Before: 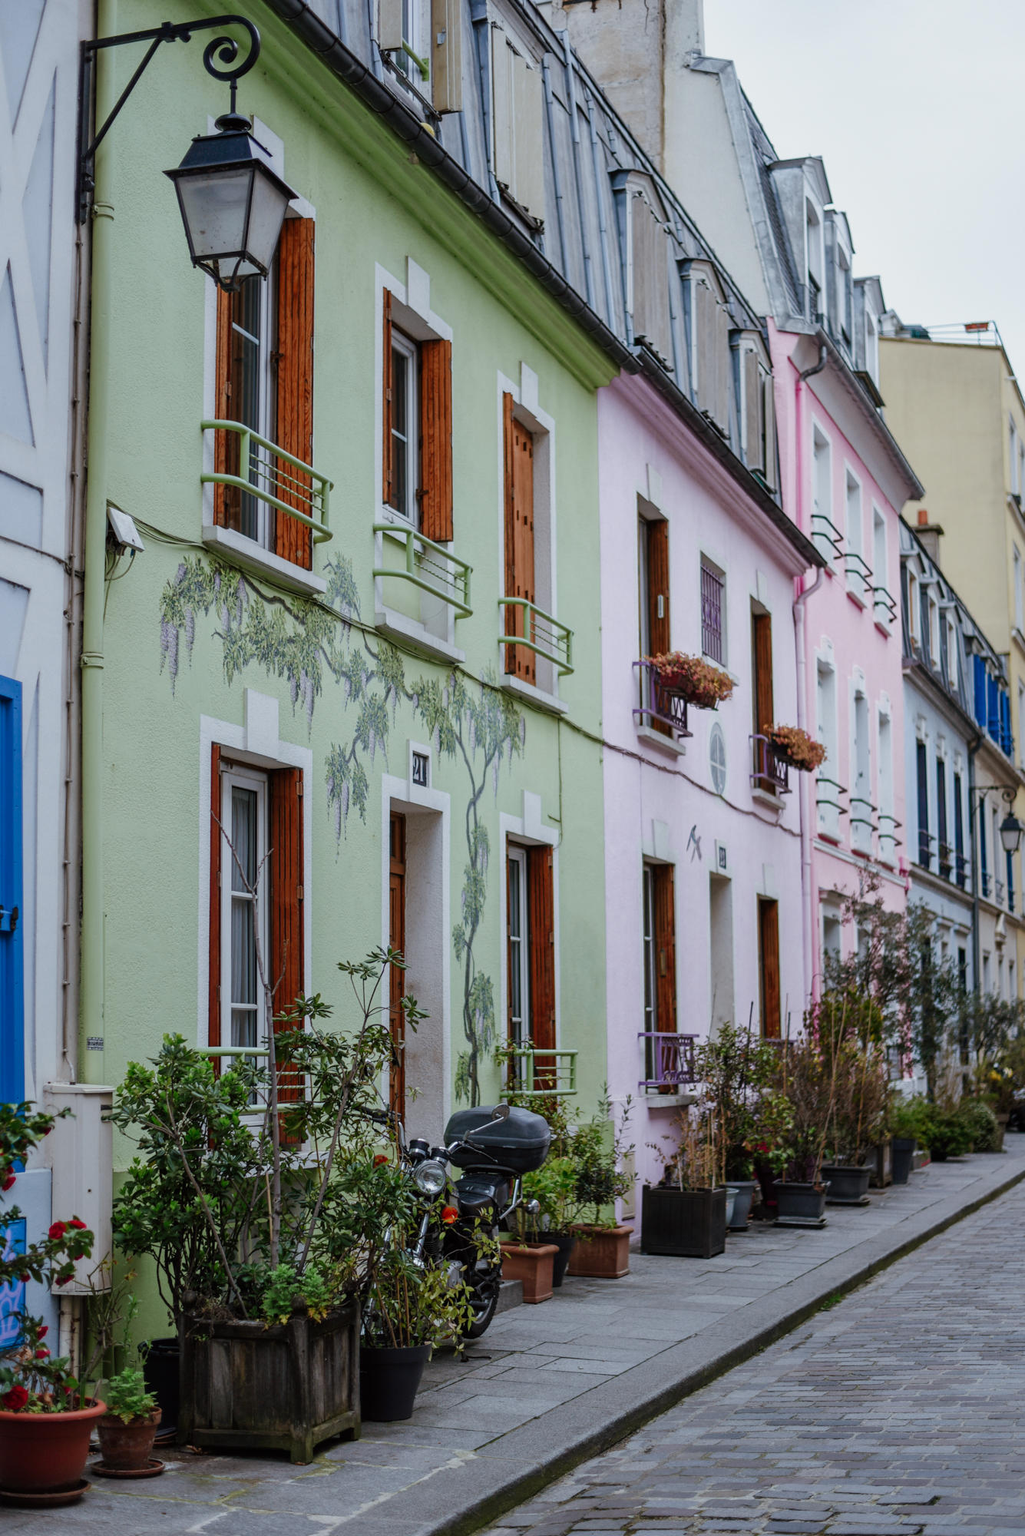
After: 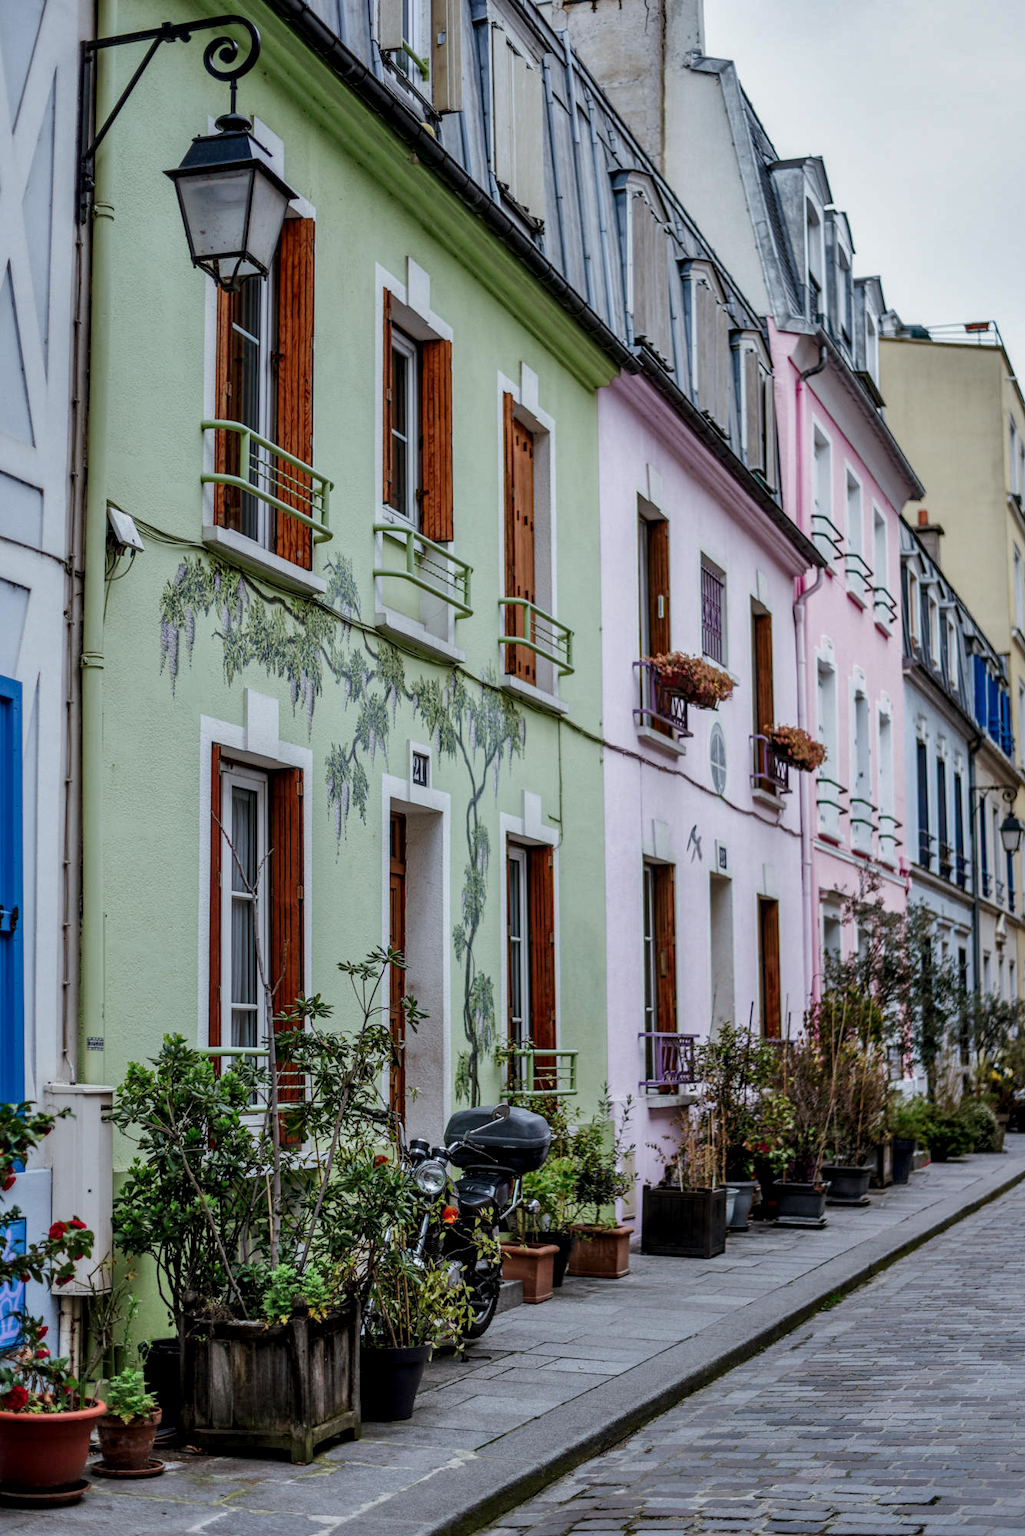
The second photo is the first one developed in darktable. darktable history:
shadows and highlights: low approximation 0.01, soften with gaussian
local contrast: highlights 40%, shadows 60%, detail 136%, midtone range 0.514
